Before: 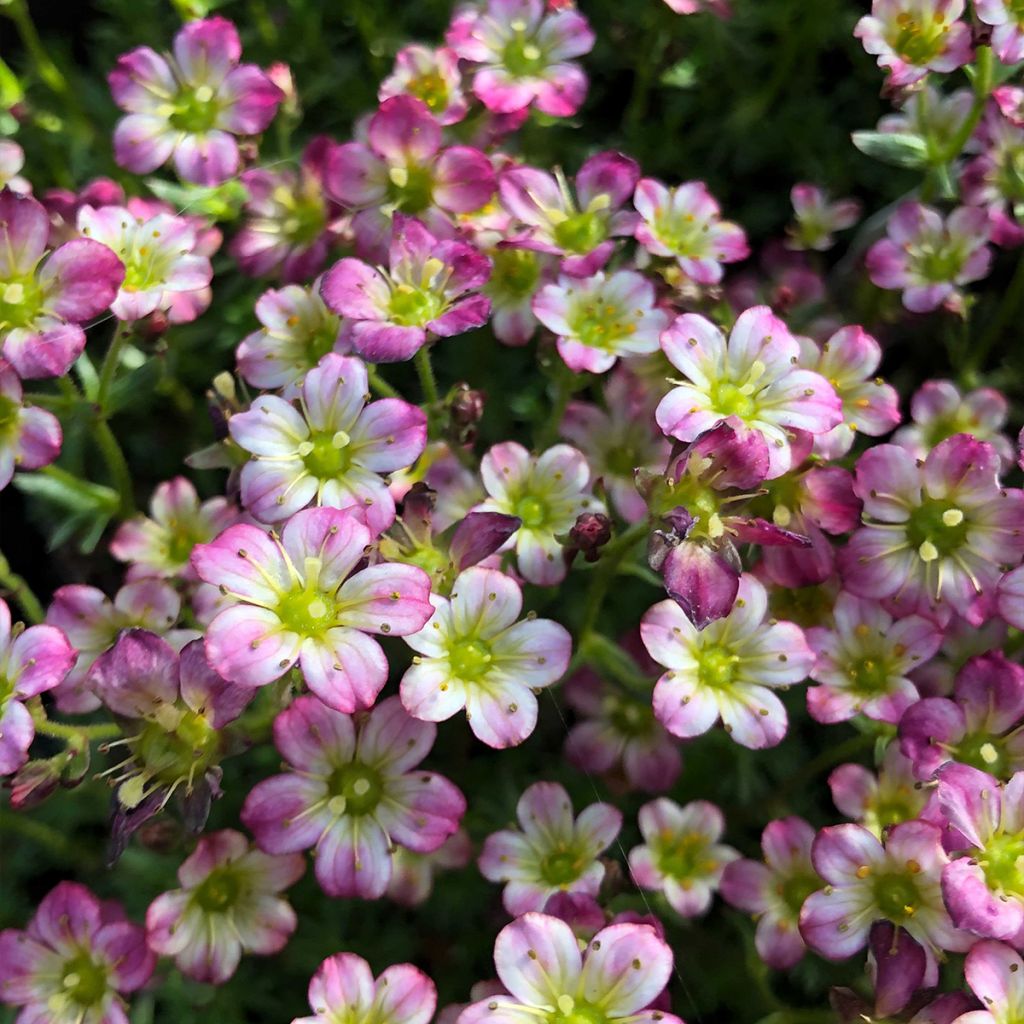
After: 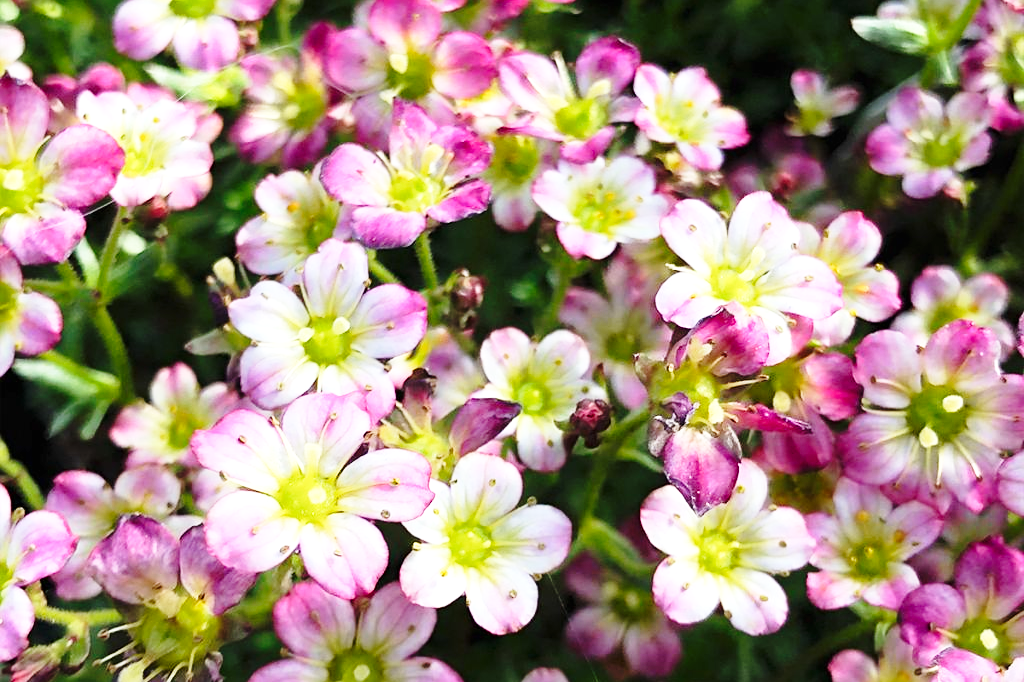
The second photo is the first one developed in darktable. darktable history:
sharpen: amount 0.208
crop: top 11.172%, bottom 22.172%
base curve: curves: ch0 [(0, 0) (0.028, 0.03) (0.121, 0.232) (0.46, 0.748) (0.859, 0.968) (1, 1)], preserve colors none
local contrast: mode bilateral grid, contrast 100, coarseness 99, detail 92%, midtone range 0.2
exposure: black level correction 0, exposure 0.499 EV, compensate exposure bias true, compensate highlight preservation false
